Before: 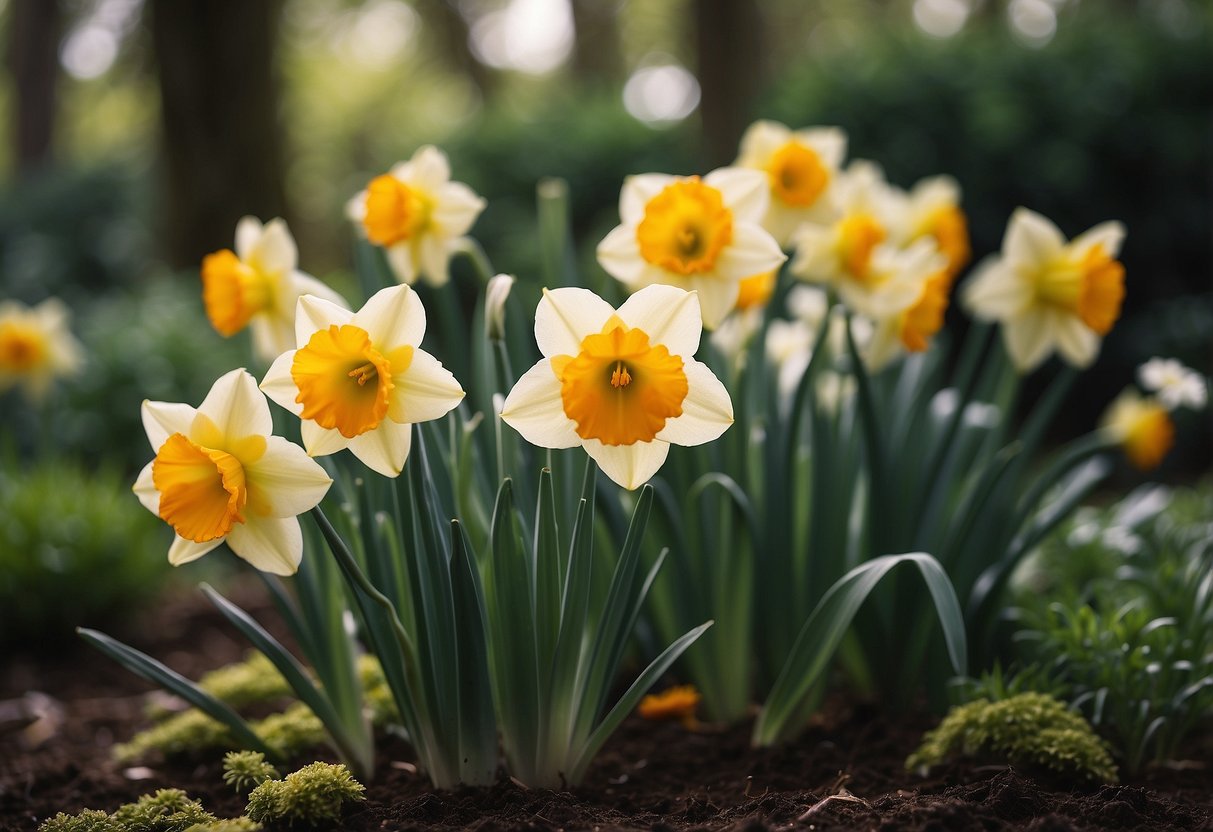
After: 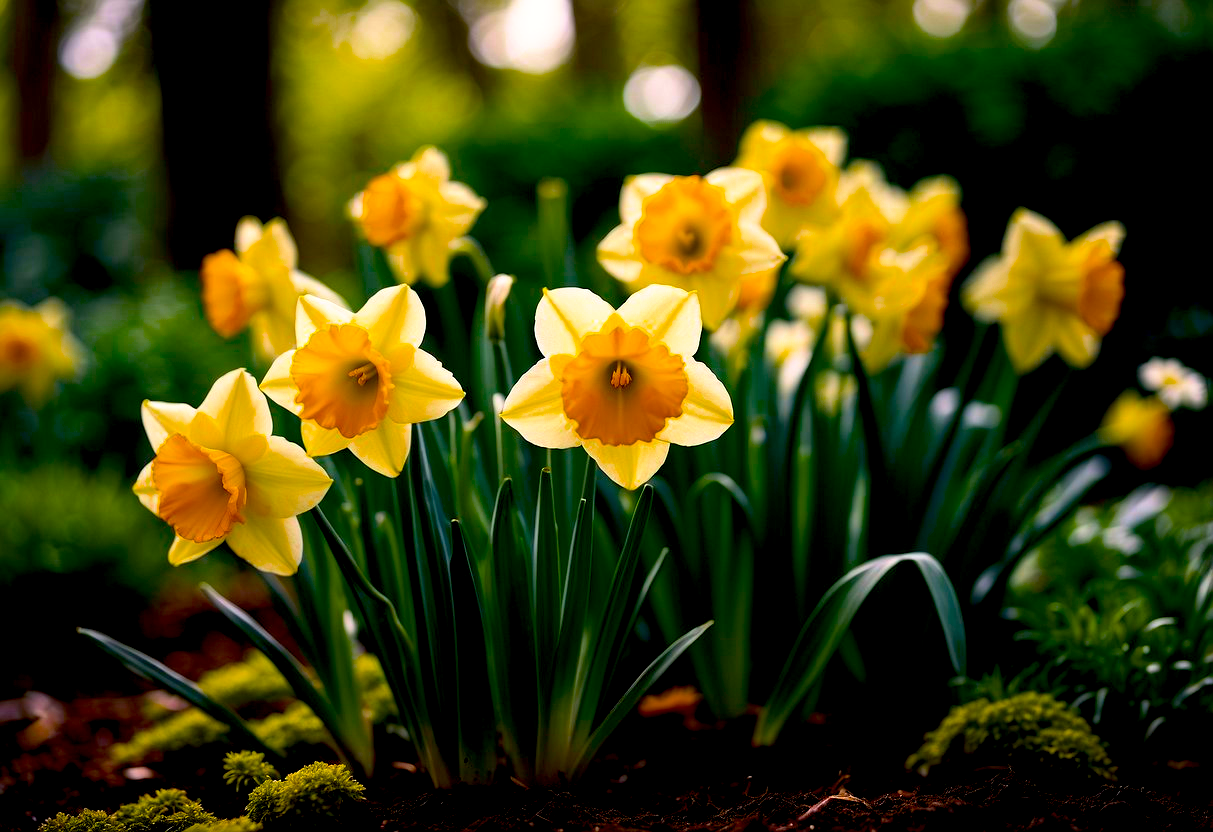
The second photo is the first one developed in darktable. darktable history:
contrast brightness saturation: contrast 0.073
color balance rgb: shadows lift › hue 86.75°, power › hue 73.92°, linear chroma grading › shadows 16.984%, linear chroma grading › highlights 61.441%, linear chroma grading › global chroma 49.767%, perceptual saturation grading › global saturation 17.232%, perceptual brilliance grading › highlights 4.391%, perceptual brilliance grading › shadows -9.965%, global vibrance 7.276%, saturation formula JzAzBz (2021)
base curve: curves: ch0 [(0.017, 0) (0.425, 0.441) (0.844, 0.933) (1, 1)], preserve colors none
